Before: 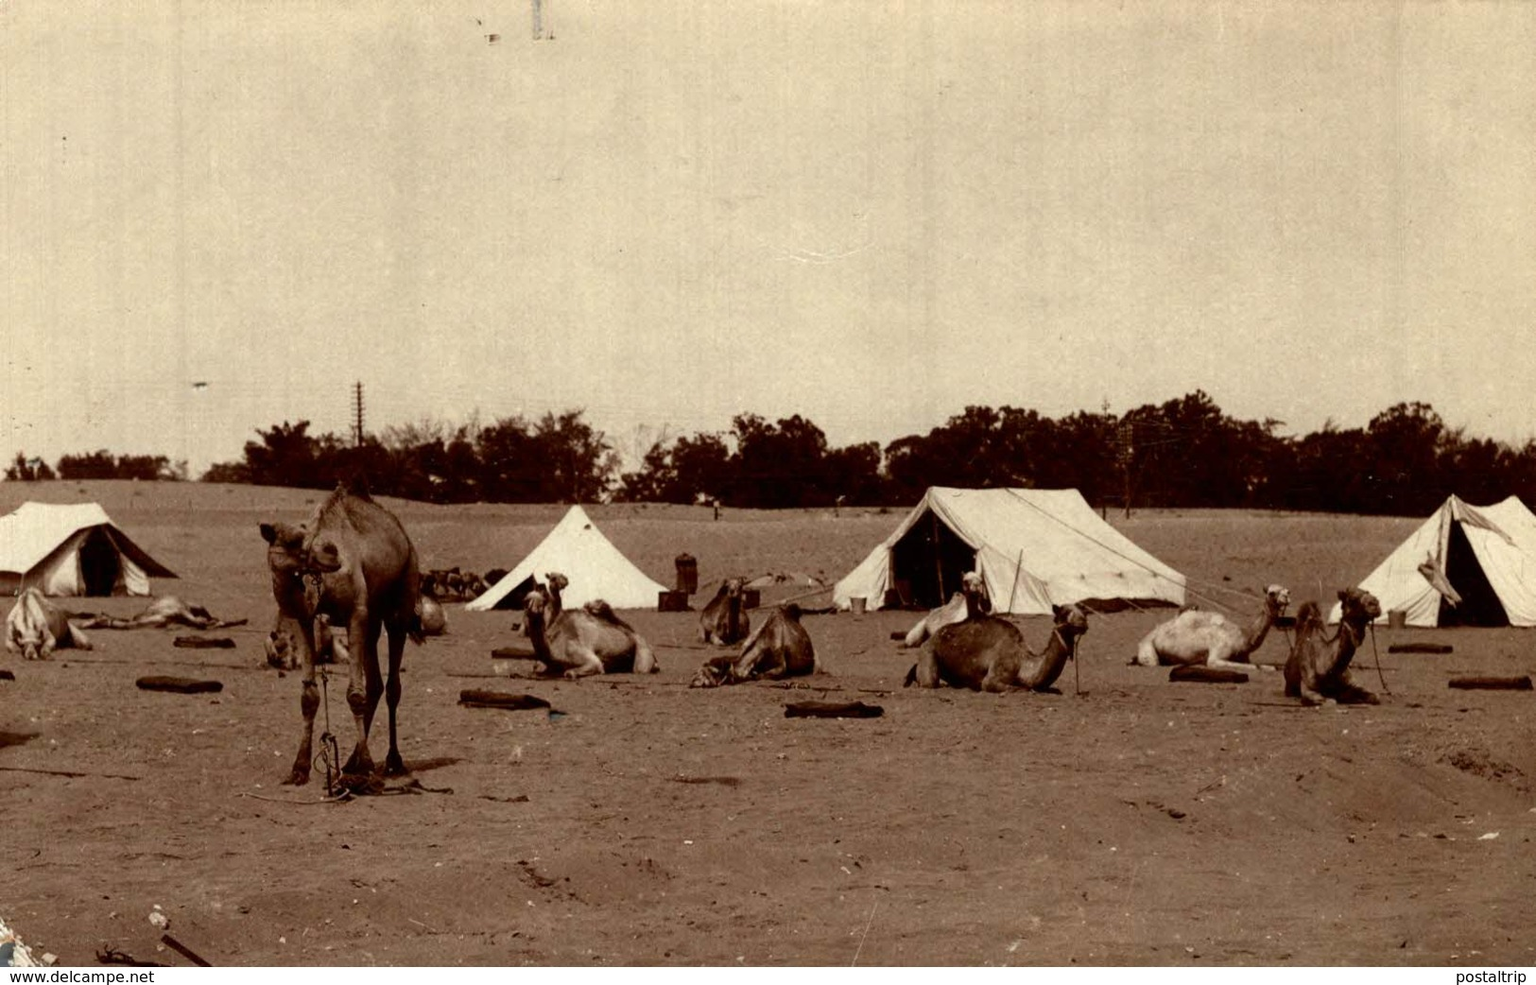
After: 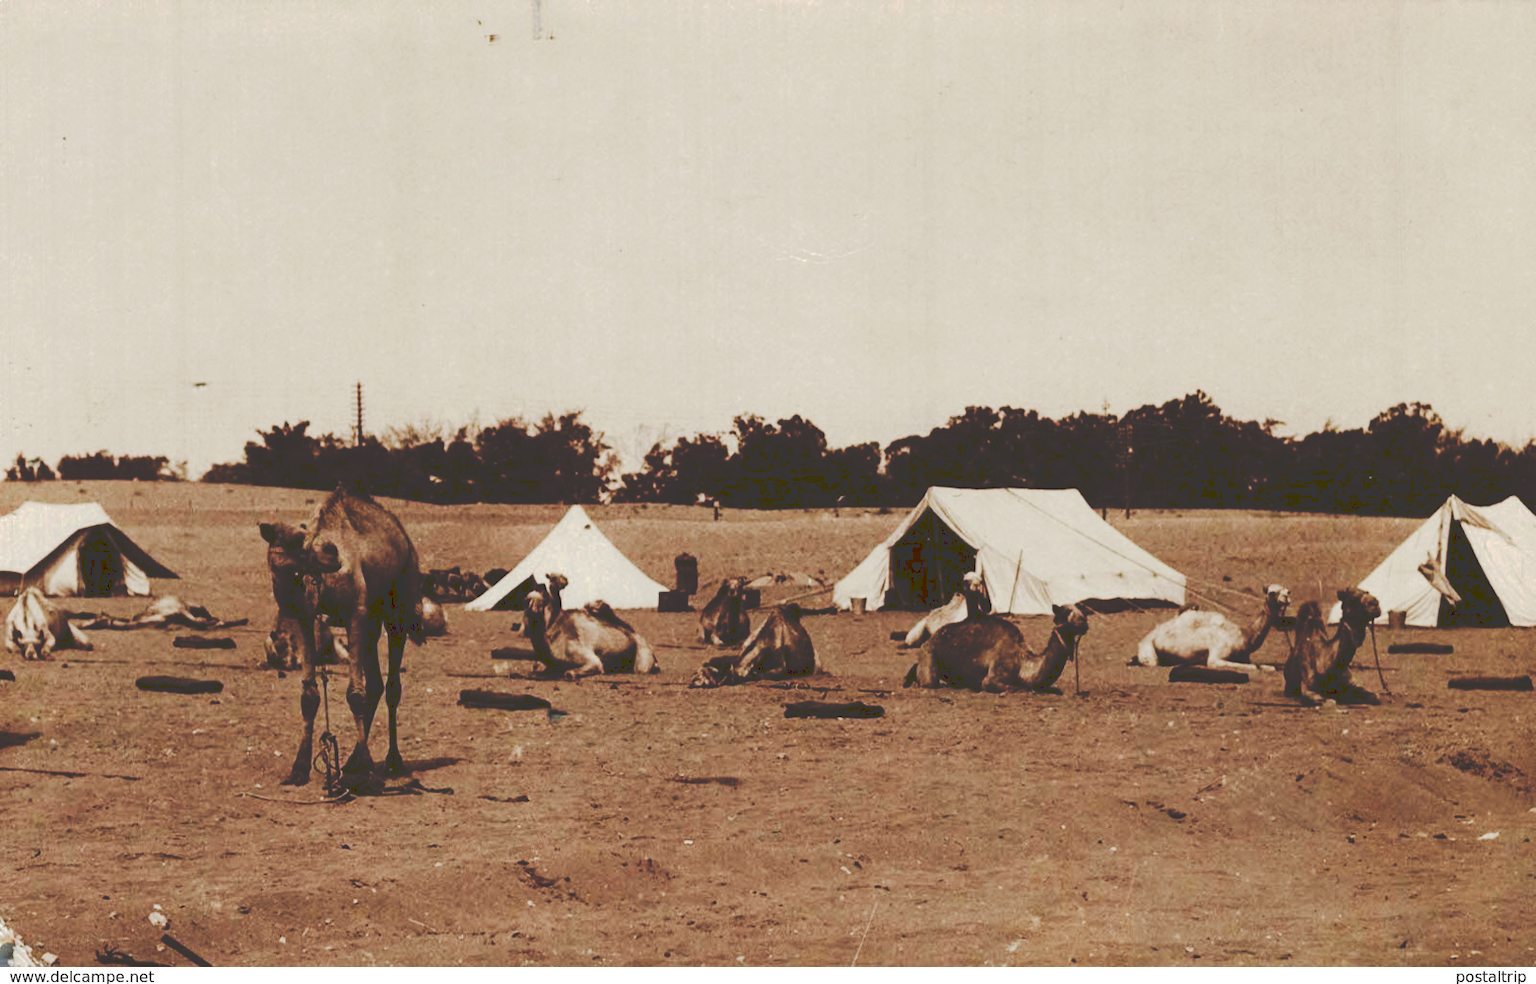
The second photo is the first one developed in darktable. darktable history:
tone curve: curves: ch0 [(0, 0) (0.003, 0.219) (0.011, 0.219) (0.025, 0.223) (0.044, 0.226) (0.069, 0.232) (0.1, 0.24) (0.136, 0.245) (0.177, 0.257) (0.224, 0.281) (0.277, 0.324) (0.335, 0.392) (0.399, 0.484) (0.468, 0.585) (0.543, 0.672) (0.623, 0.741) (0.709, 0.788) (0.801, 0.835) (0.898, 0.878) (1, 1)], preserve colors none
